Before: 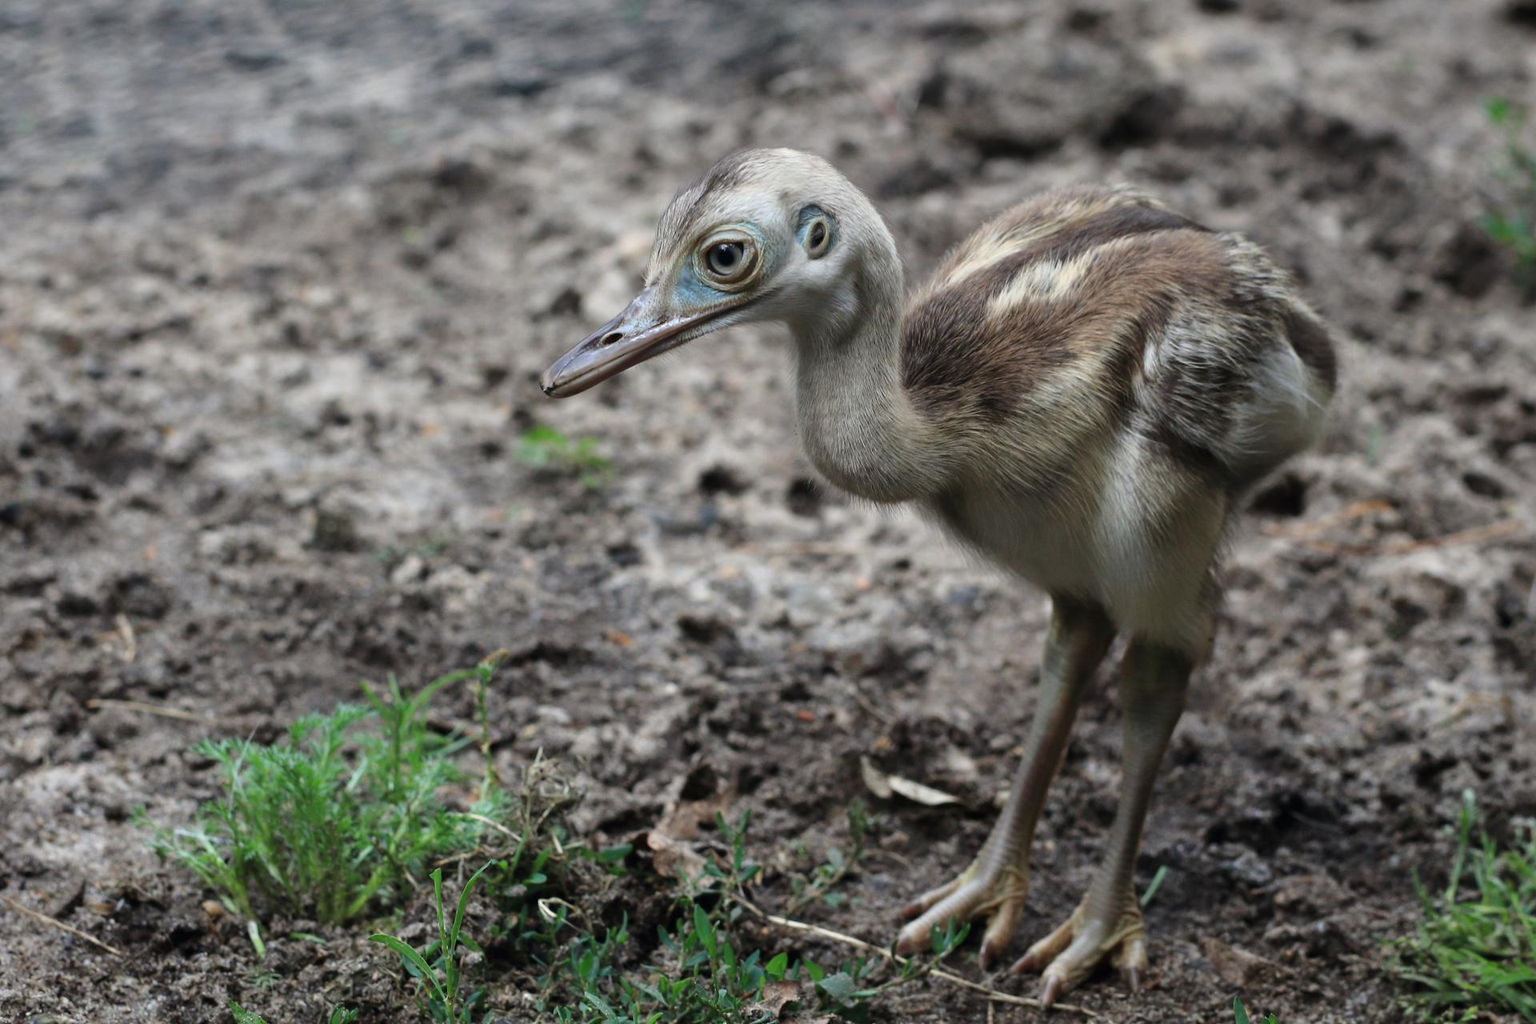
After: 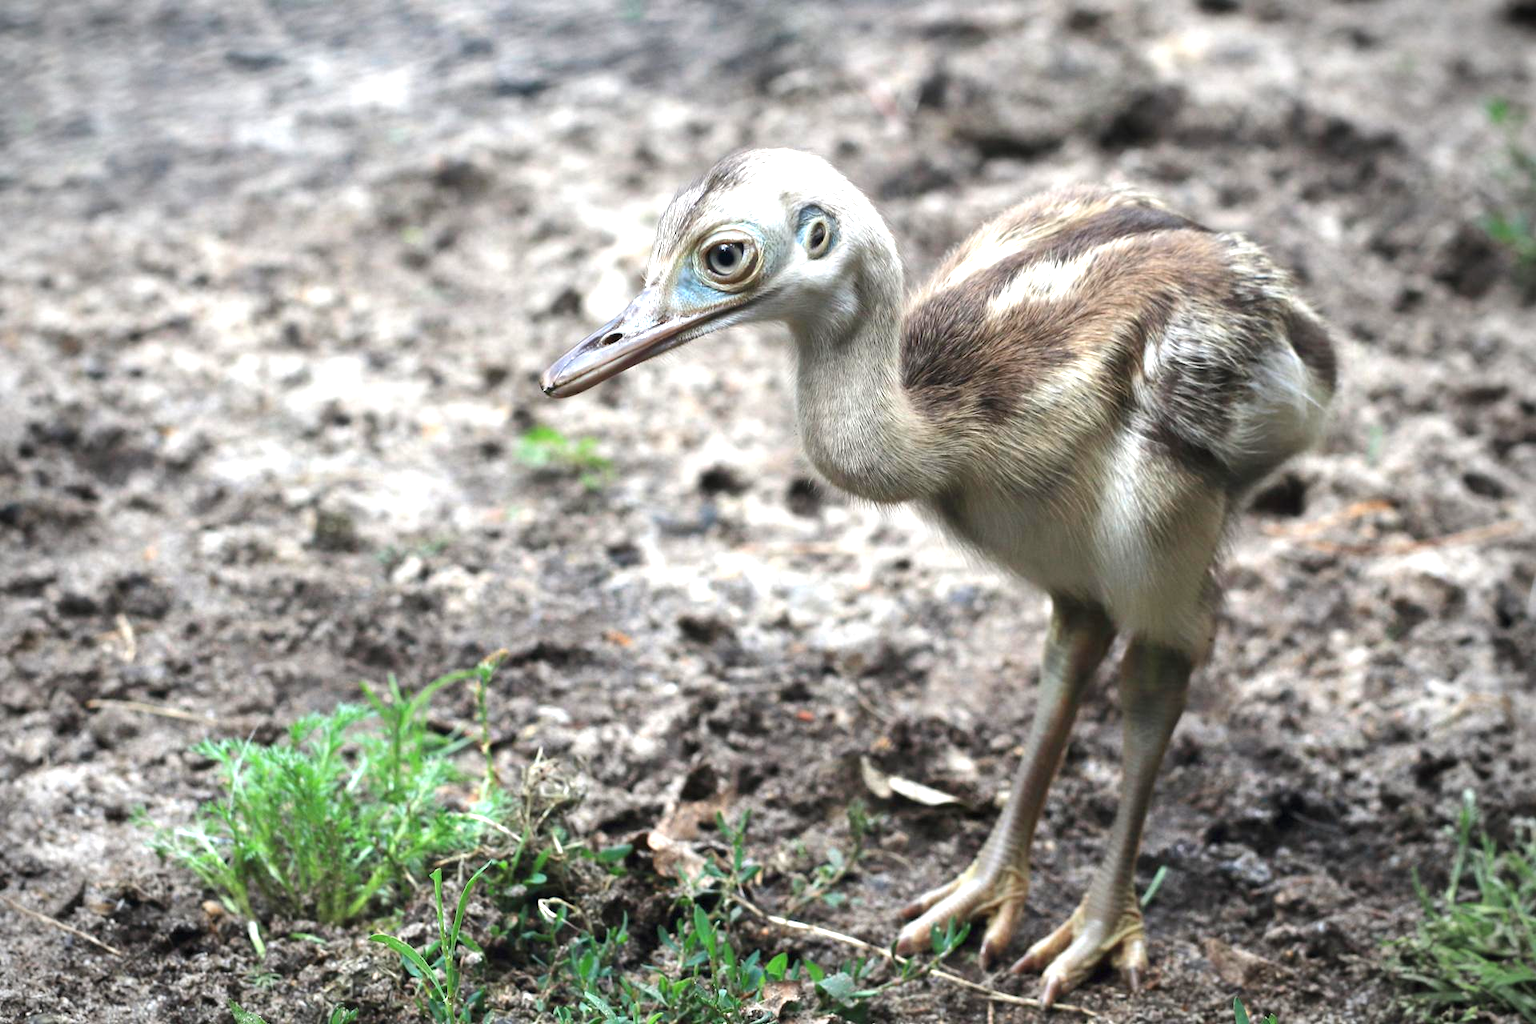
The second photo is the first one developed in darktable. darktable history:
vignetting: on, module defaults
exposure: exposure 1.25 EV, compensate exposure bias true, compensate highlight preservation false
